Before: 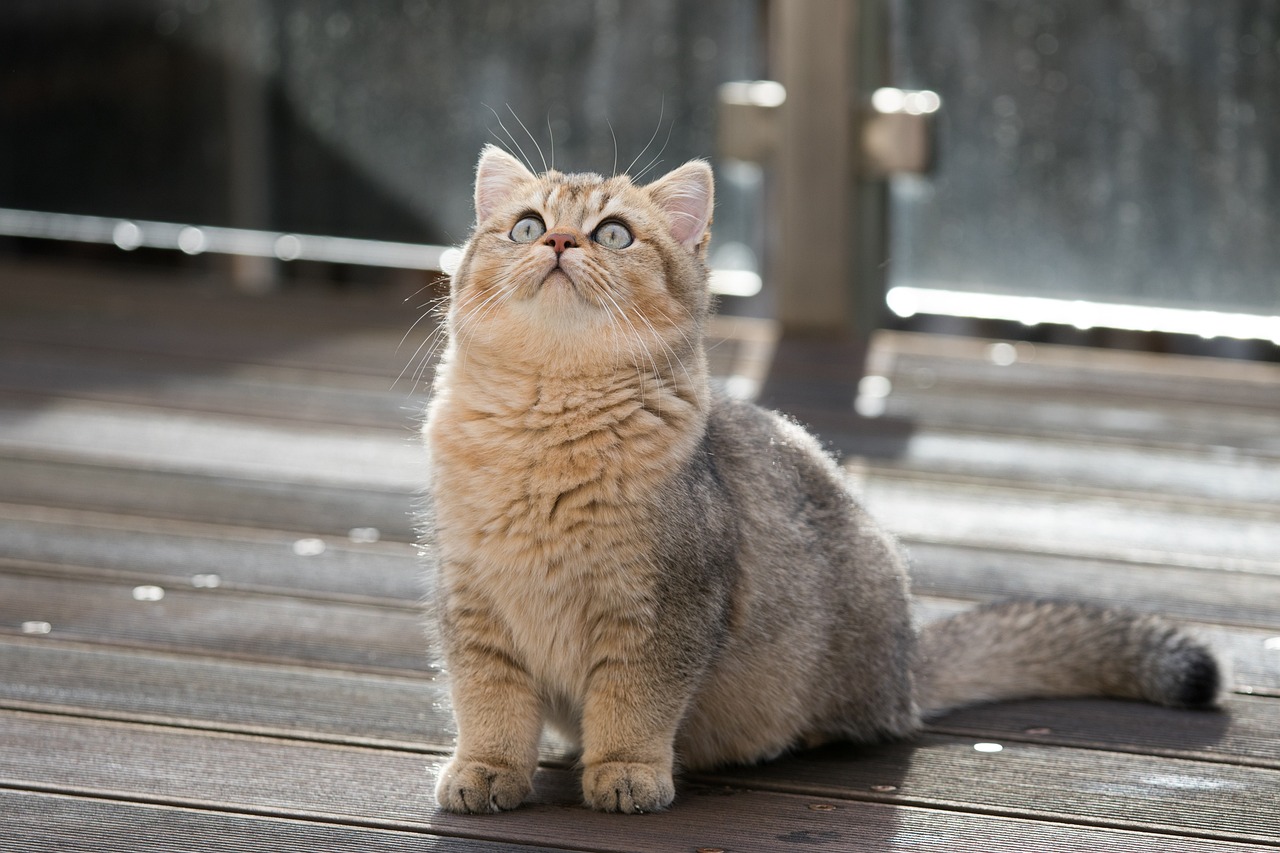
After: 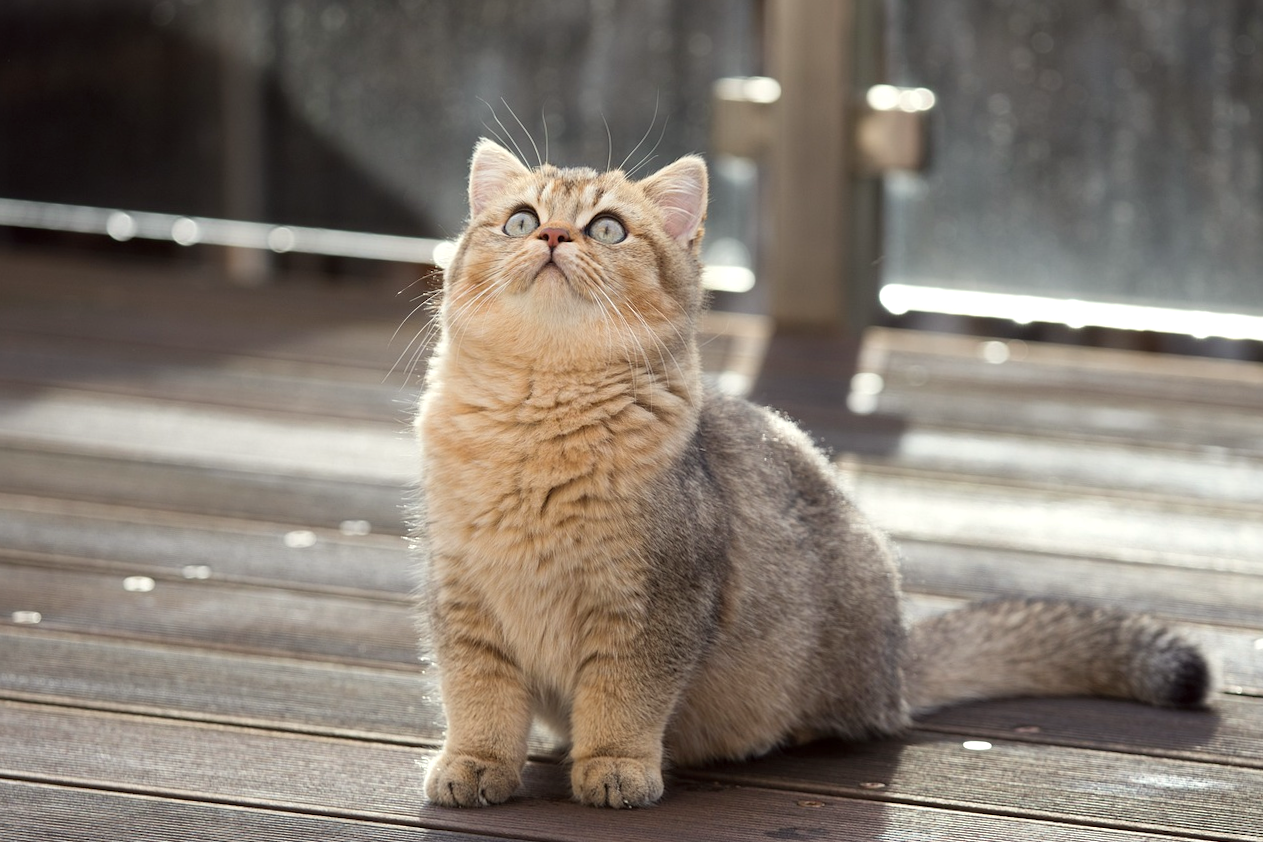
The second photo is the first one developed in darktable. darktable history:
tone equalizer: -7 EV 0.18 EV, -6 EV 0.12 EV, -5 EV 0.08 EV, -4 EV 0.04 EV, -2 EV -0.02 EV, -1 EV -0.04 EV, +0 EV -0.06 EV, luminance estimator HSV value / RGB max
exposure: exposure 0.2 EV, compensate highlight preservation false
crop and rotate: angle -0.5°
color correction: highlights a* -0.95, highlights b* 4.5, shadows a* 3.55
